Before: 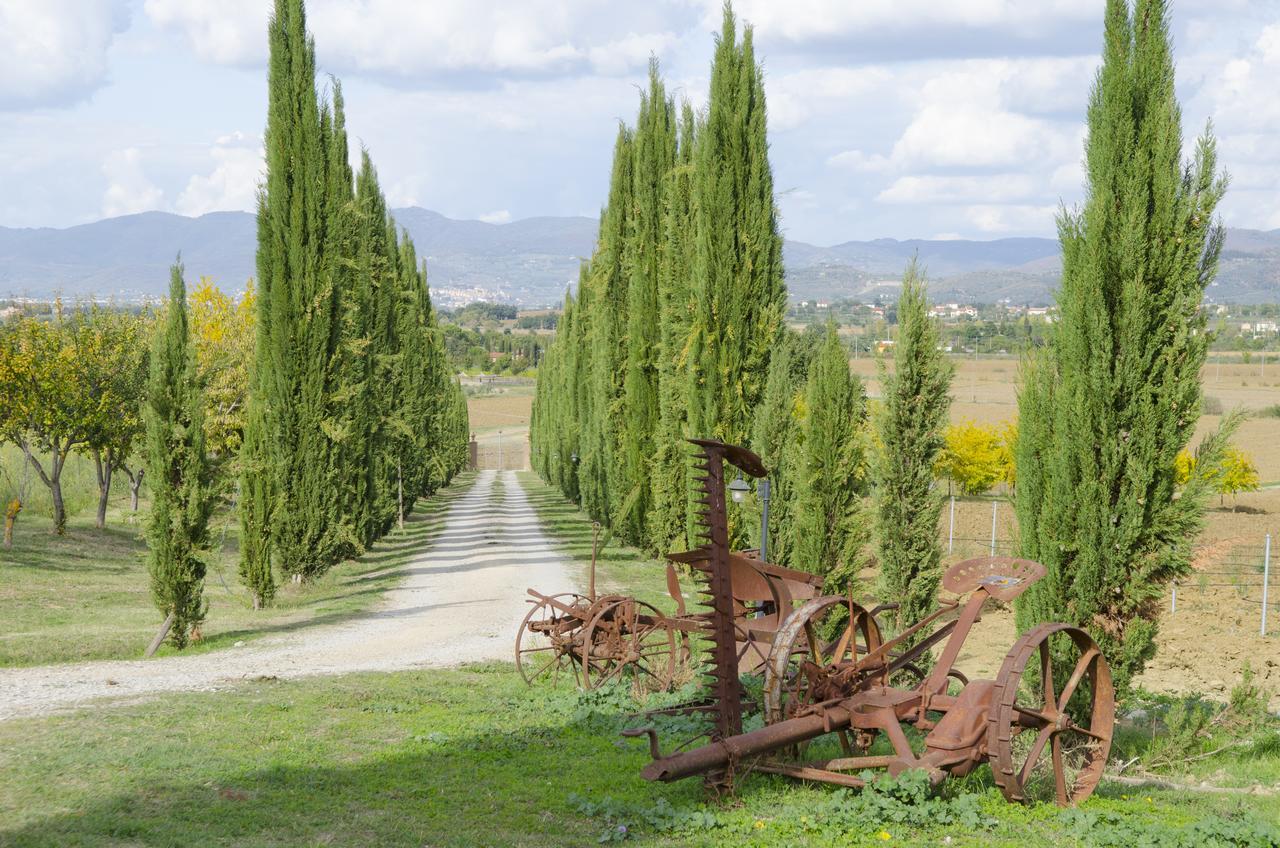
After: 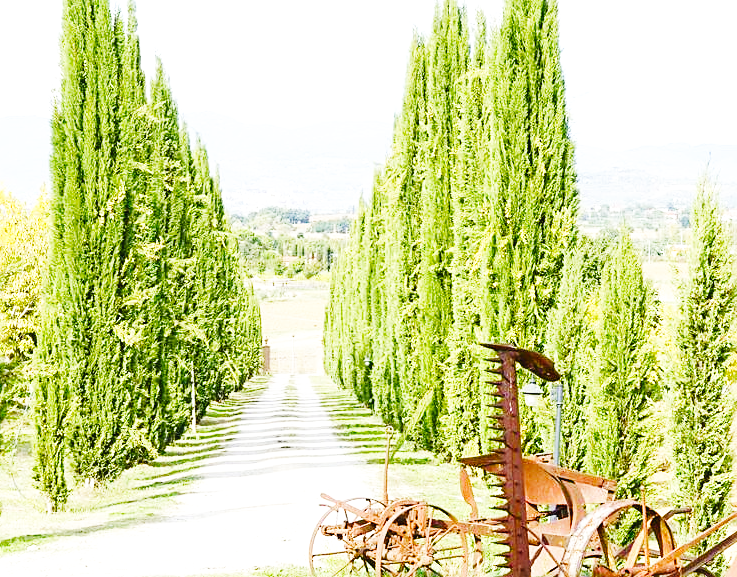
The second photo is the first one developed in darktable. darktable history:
color balance rgb: linear chroma grading › global chroma 8.916%, perceptual saturation grading › global saturation 20%, perceptual saturation grading › highlights -49.53%, perceptual saturation grading › shadows 25.441%, global vibrance 20%
base curve: curves: ch0 [(0, 0.003) (0.001, 0.002) (0.006, 0.004) (0.02, 0.022) (0.048, 0.086) (0.094, 0.234) (0.162, 0.431) (0.258, 0.629) (0.385, 0.8) (0.548, 0.918) (0.751, 0.988) (1, 1)], preserve colors none
tone equalizer: edges refinement/feathering 500, mask exposure compensation -1.57 EV, preserve details no
crop: left 16.189%, top 11.373%, right 26.207%, bottom 20.492%
sharpen: on, module defaults
exposure: black level correction -0.002, exposure 0.536 EV, compensate exposure bias true, compensate highlight preservation false
